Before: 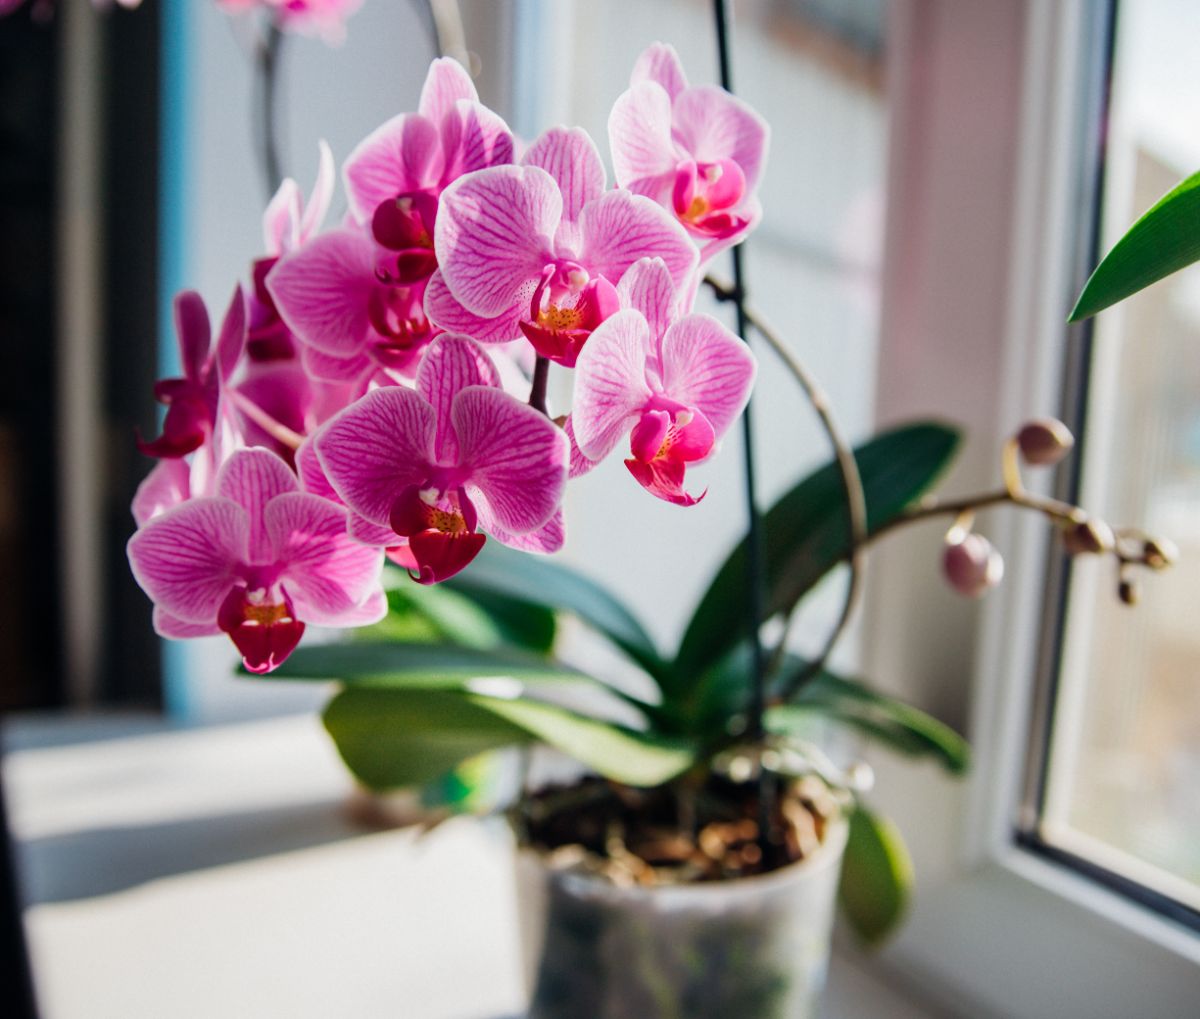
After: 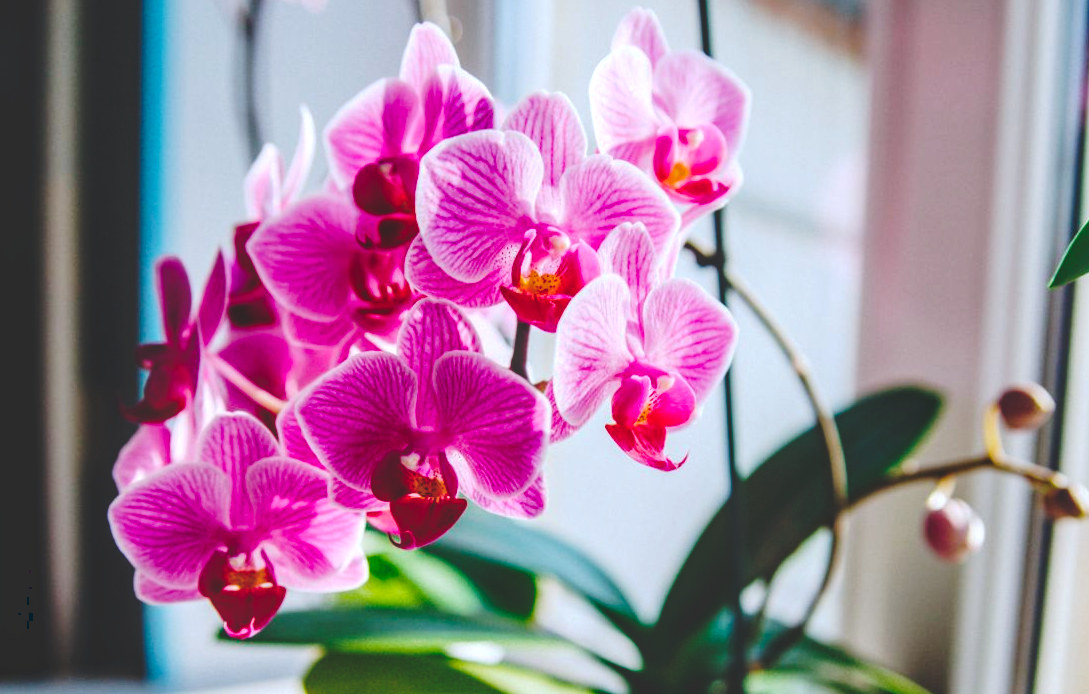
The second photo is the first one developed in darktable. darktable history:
crop: left 1.604%, top 3.437%, right 7.572%, bottom 28.426%
tone curve: curves: ch0 [(0, 0) (0.003, 0.177) (0.011, 0.177) (0.025, 0.176) (0.044, 0.178) (0.069, 0.186) (0.1, 0.194) (0.136, 0.203) (0.177, 0.223) (0.224, 0.255) (0.277, 0.305) (0.335, 0.383) (0.399, 0.467) (0.468, 0.546) (0.543, 0.616) (0.623, 0.694) (0.709, 0.764) (0.801, 0.834) (0.898, 0.901) (1, 1)], preserve colors none
local contrast: on, module defaults
color balance rgb: highlights gain › luminance 17.16%, highlights gain › chroma 2.894%, highlights gain › hue 257.81°, perceptual saturation grading › global saturation 29.871%, global vibrance 20%
exposure: exposure -0.07 EV, compensate highlight preservation false
